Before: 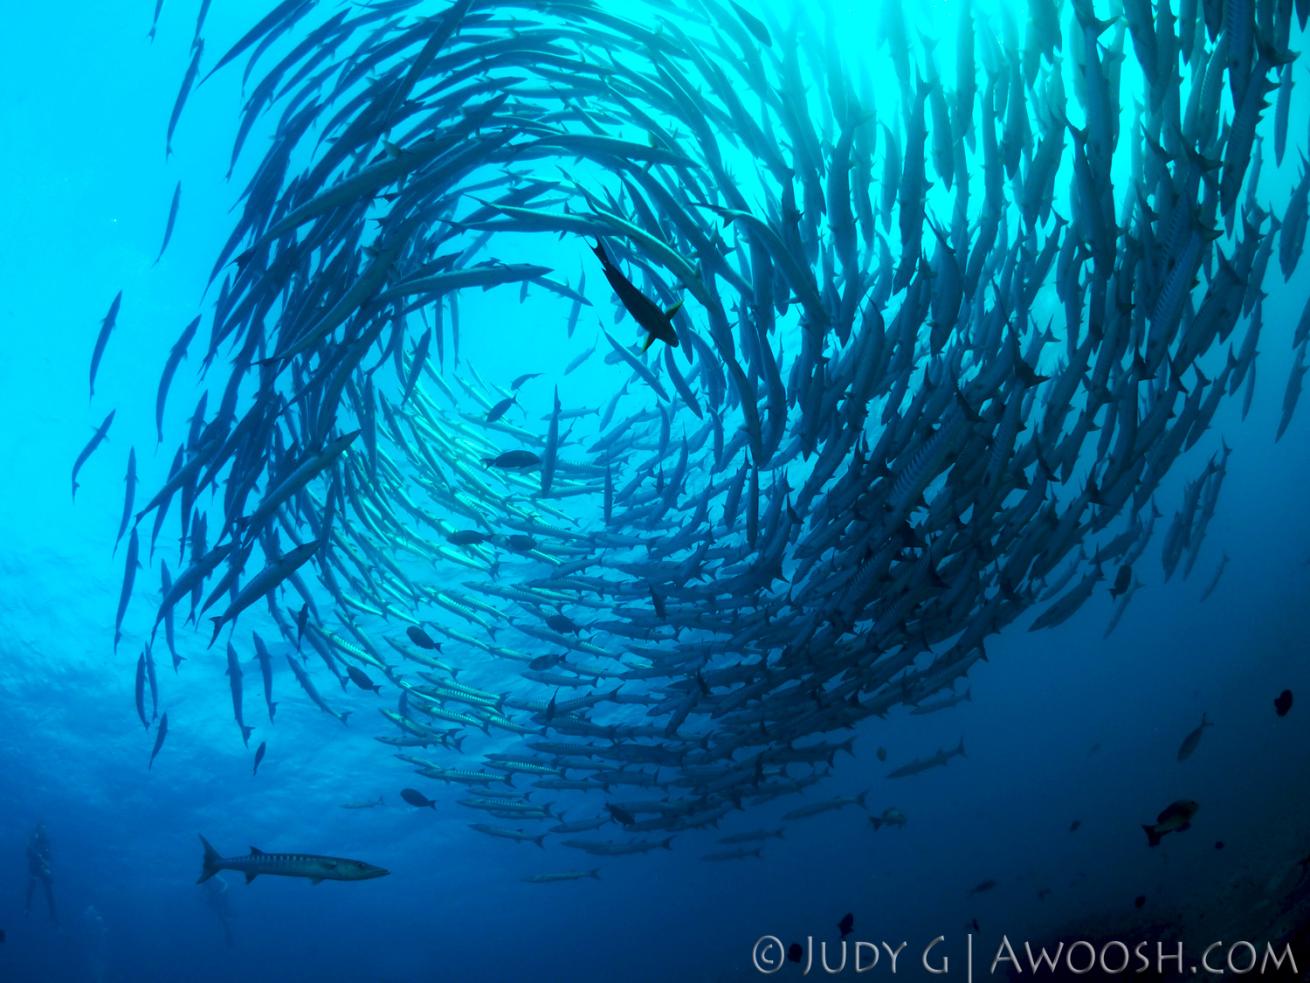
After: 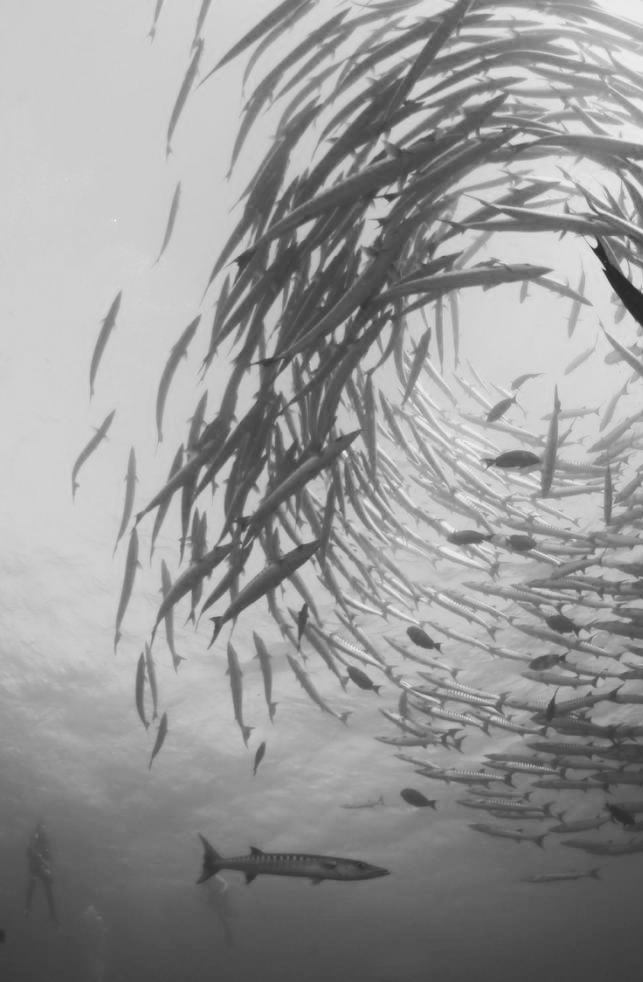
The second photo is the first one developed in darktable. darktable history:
crop and rotate: left 0%, top 0%, right 50.845%
white balance: red 0.766, blue 1.537
tone curve: curves: ch0 [(0, 0) (0.003, 0.126) (0.011, 0.129) (0.025, 0.129) (0.044, 0.136) (0.069, 0.145) (0.1, 0.162) (0.136, 0.182) (0.177, 0.211) (0.224, 0.254) (0.277, 0.307) (0.335, 0.366) (0.399, 0.441) (0.468, 0.533) (0.543, 0.624) (0.623, 0.702) (0.709, 0.774) (0.801, 0.835) (0.898, 0.904) (1, 1)], preserve colors none
monochrome: on, module defaults
